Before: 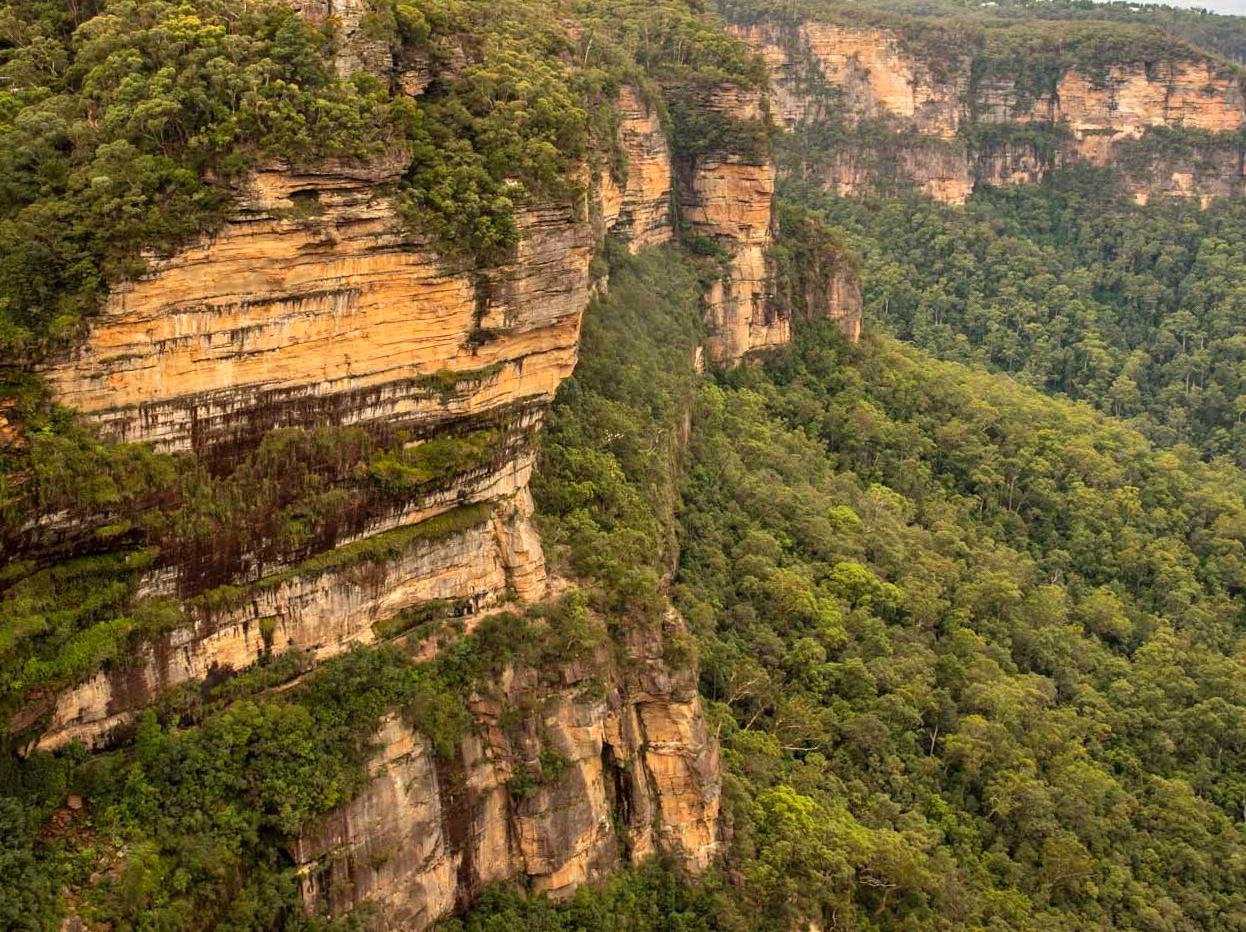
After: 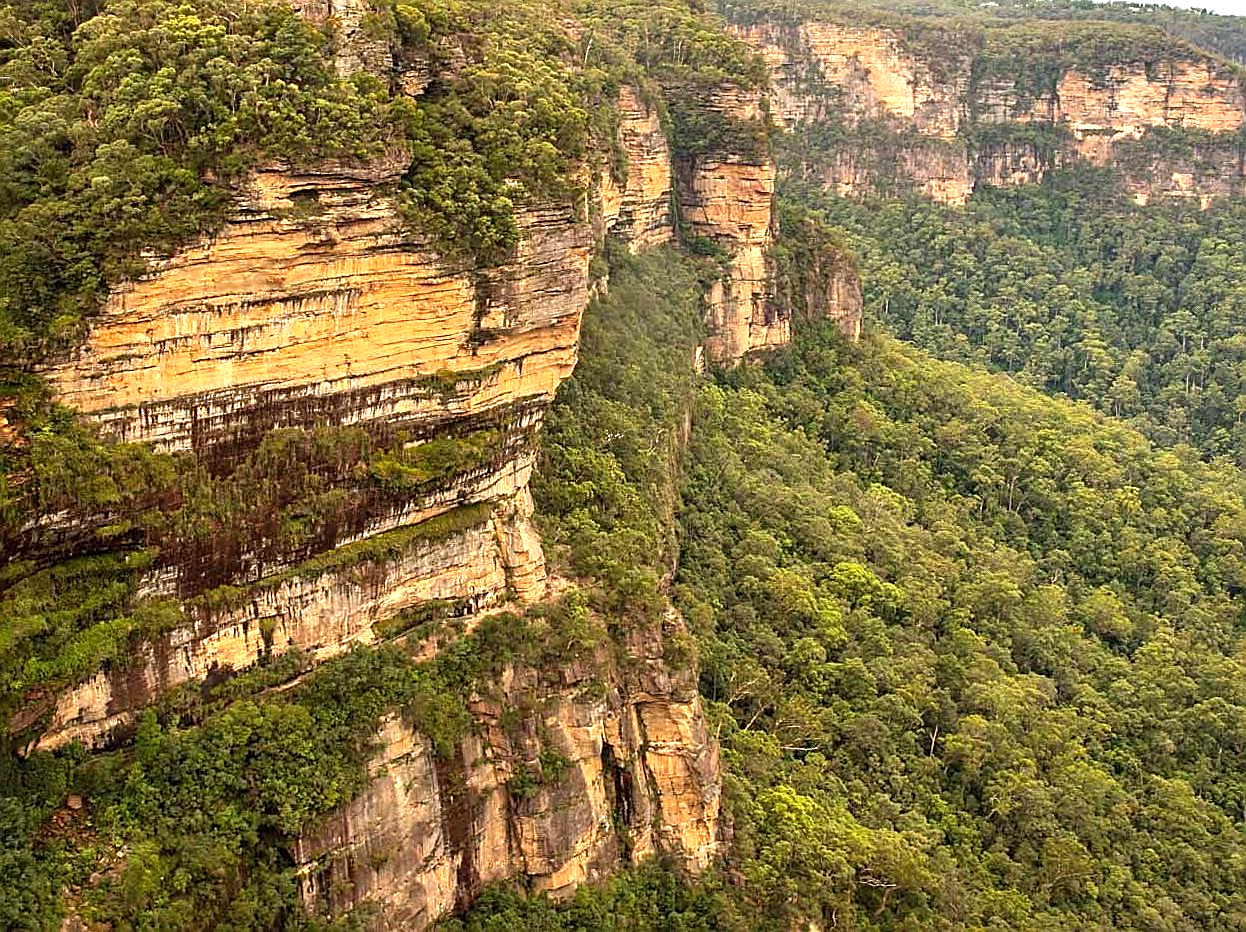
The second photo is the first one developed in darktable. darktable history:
exposure: black level correction 0, exposure 0.5 EV, compensate highlight preservation false
sharpen: radius 1.421, amount 1.266, threshold 0.65
